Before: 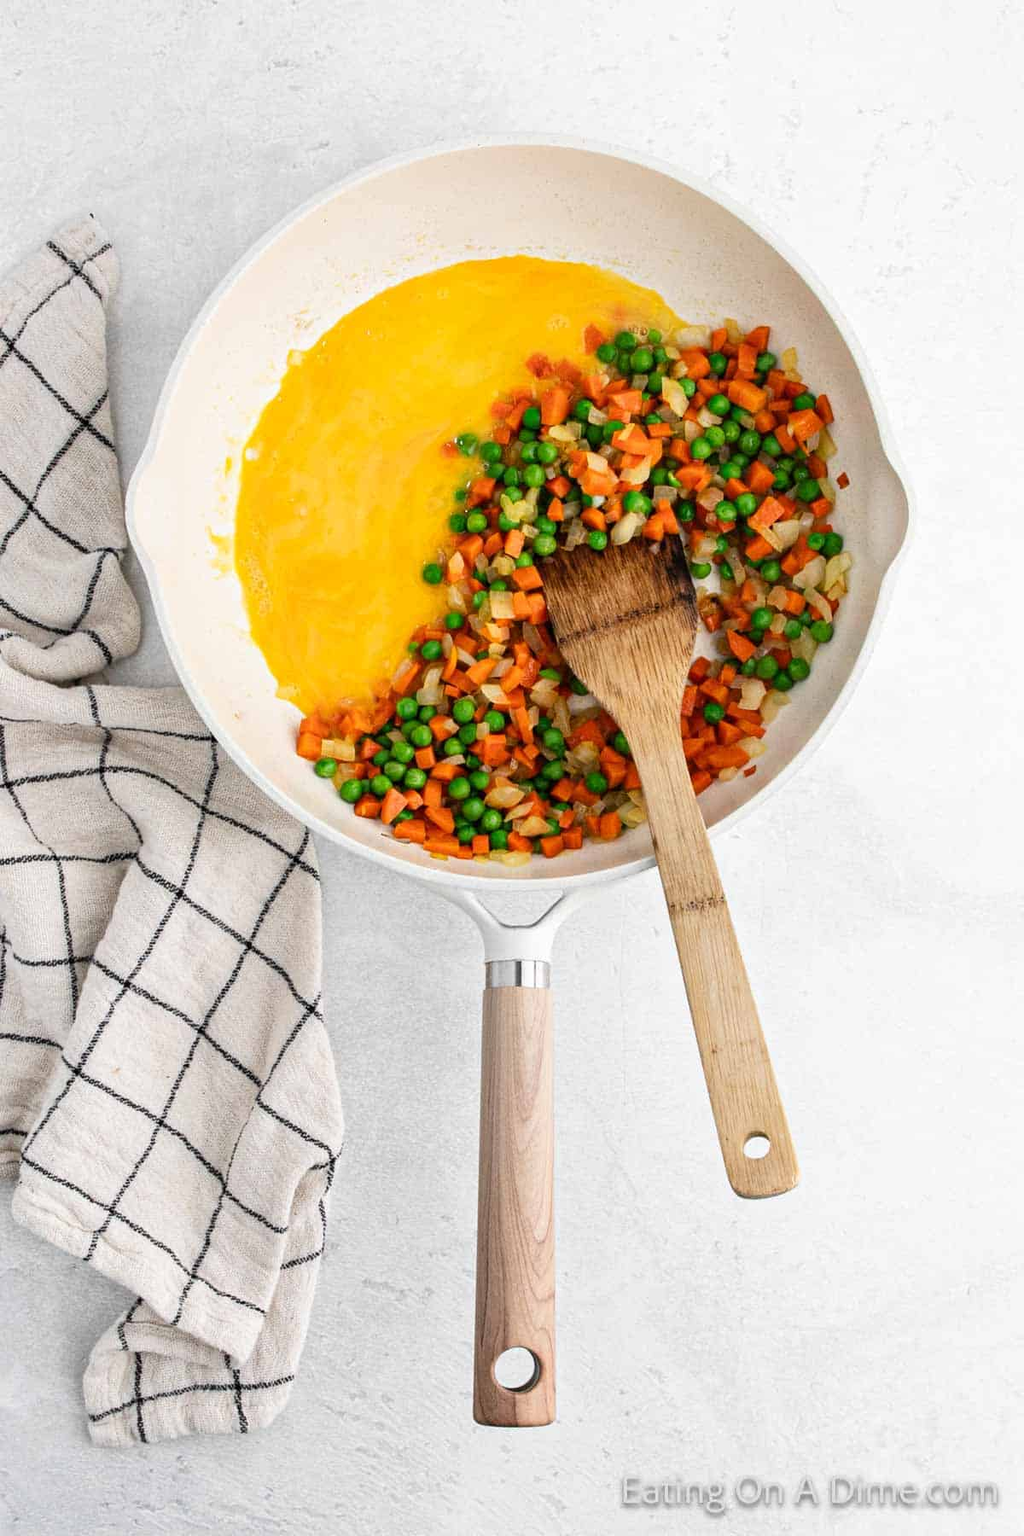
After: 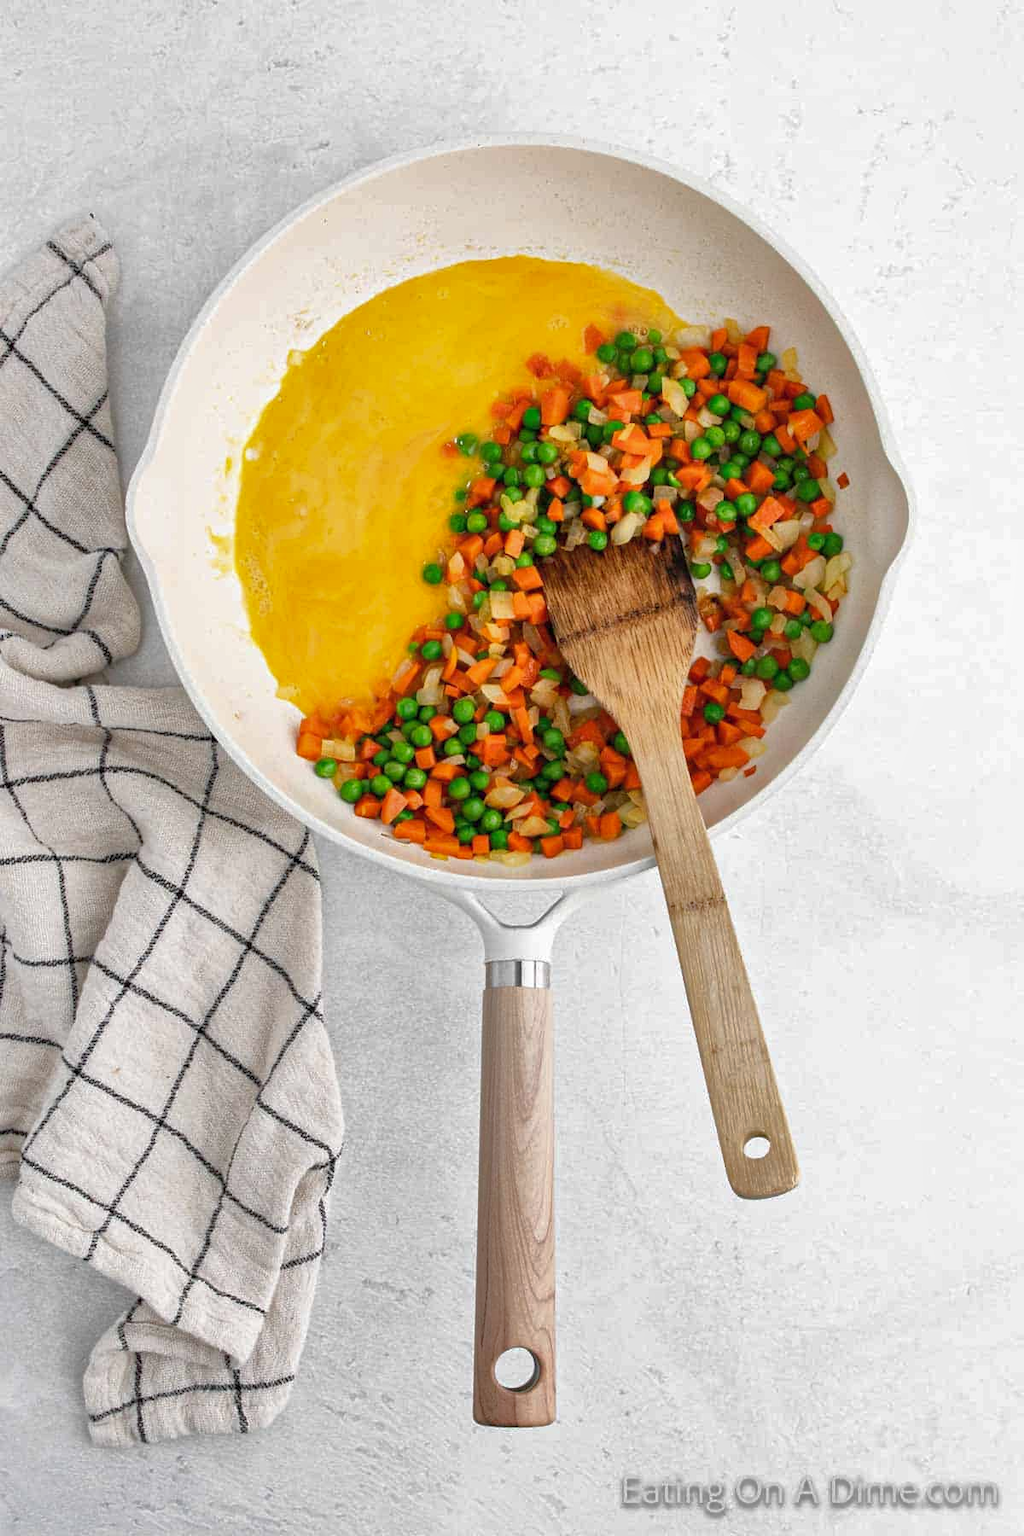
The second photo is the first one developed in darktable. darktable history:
shadows and highlights: shadows color adjustment 99.15%, highlights color adjustment 0.157%
